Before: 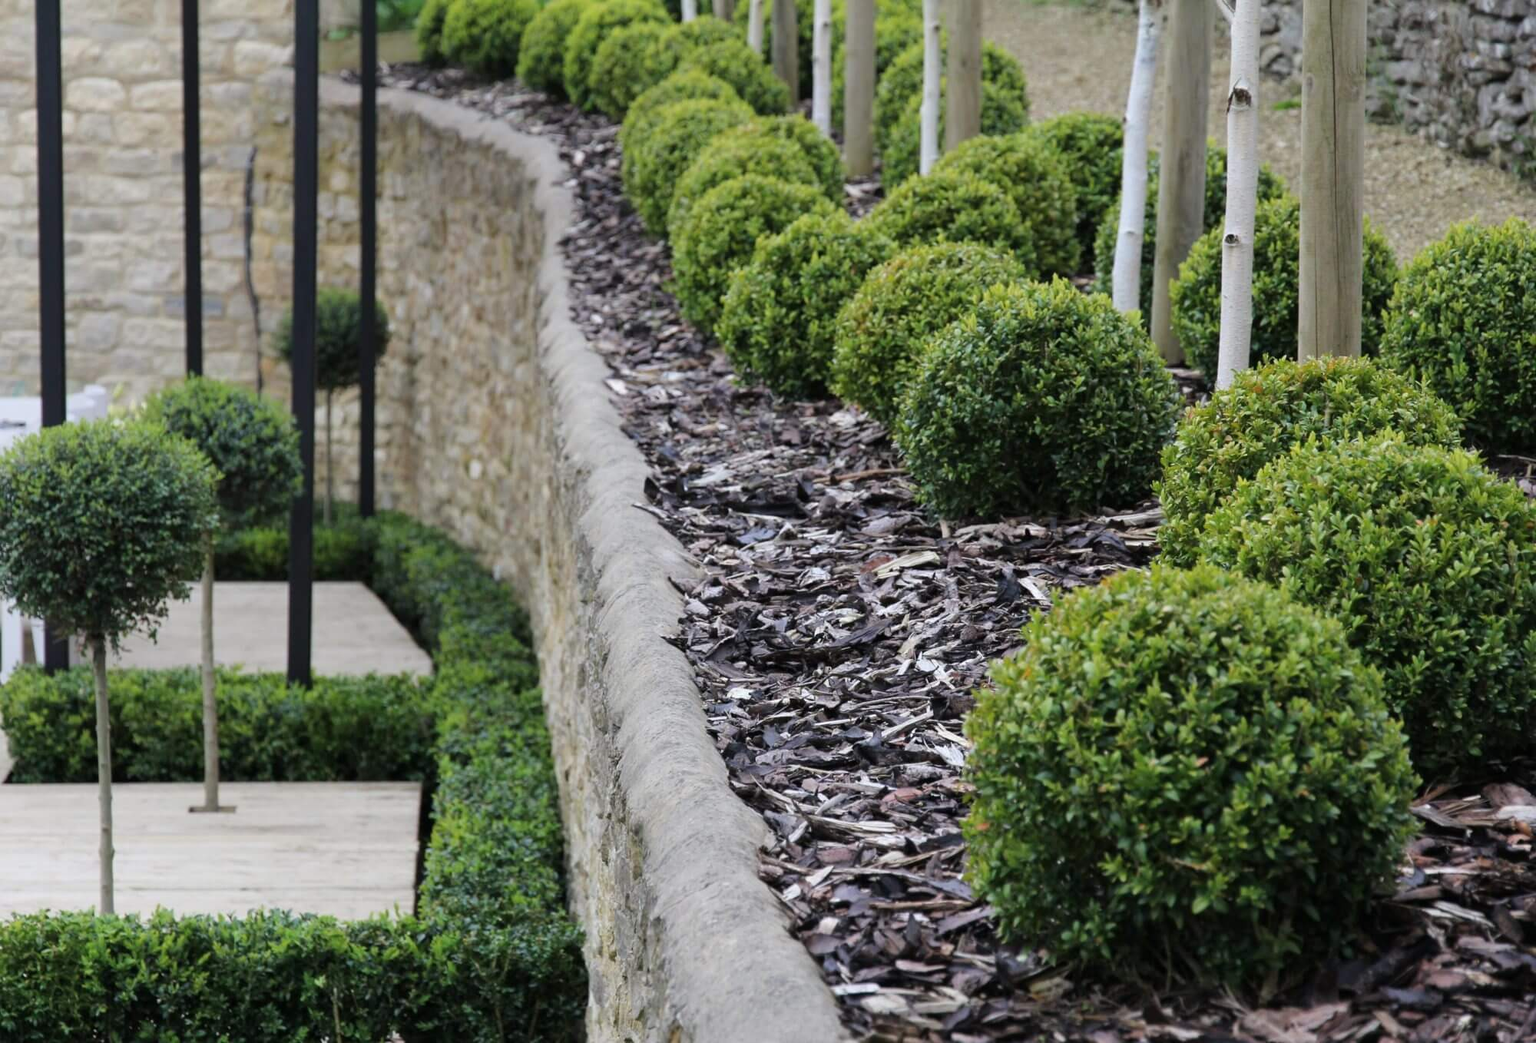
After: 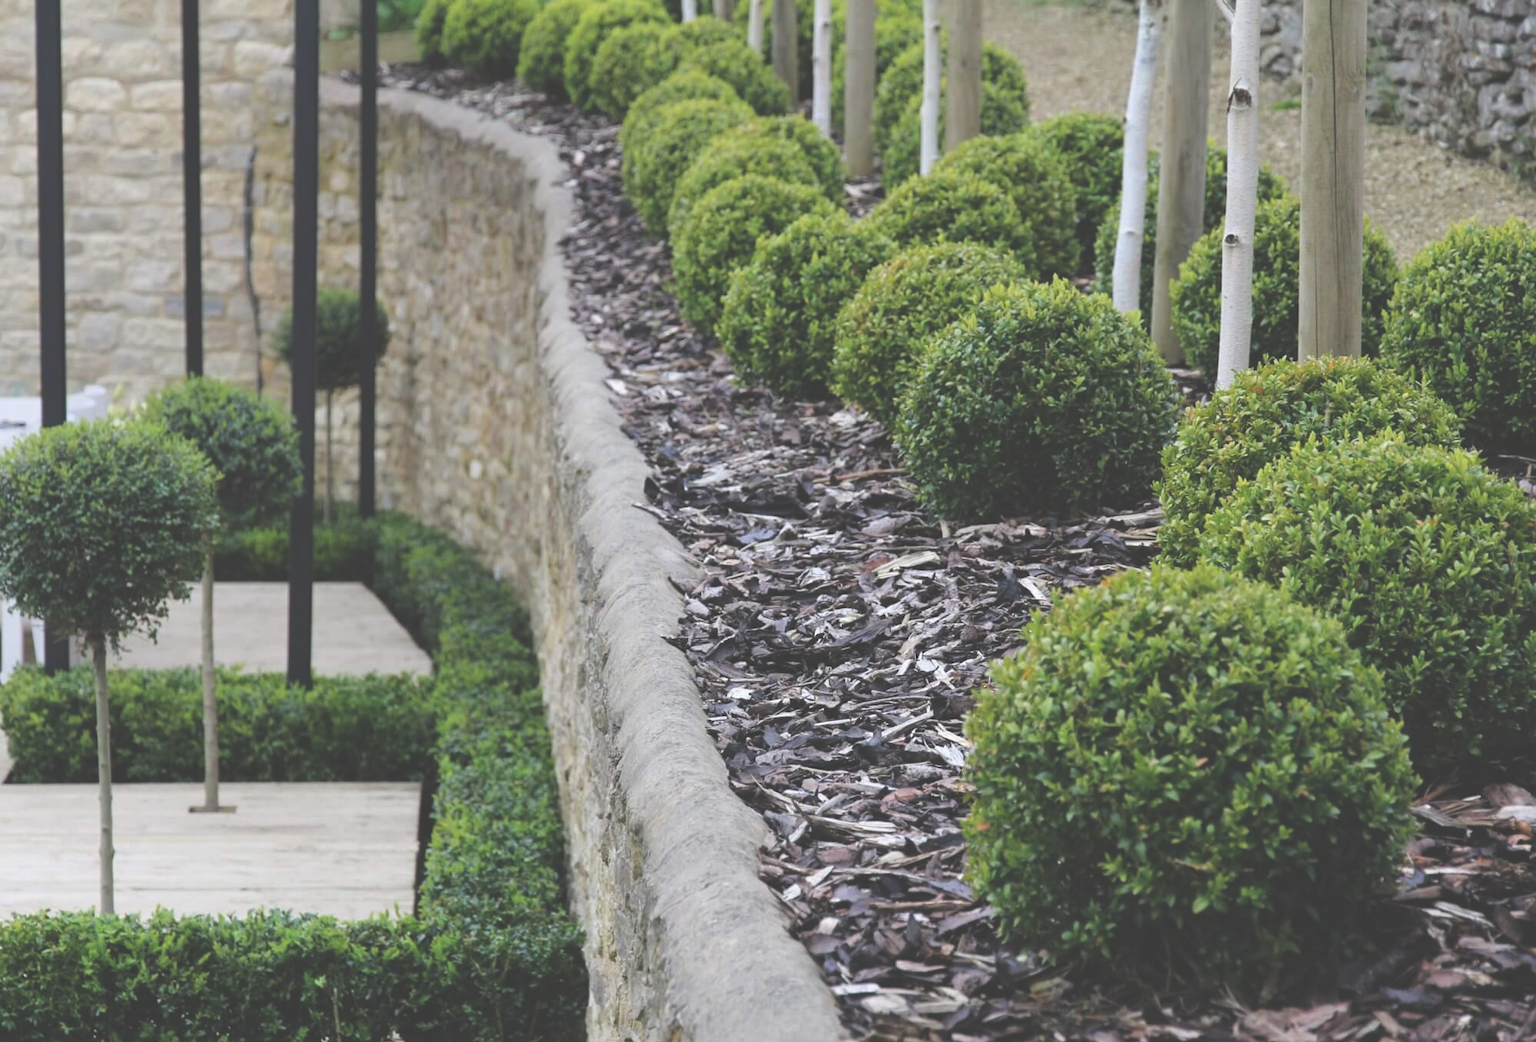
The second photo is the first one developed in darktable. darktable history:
exposure: black level correction -0.042, exposure 0.063 EV, compensate exposure bias true, compensate highlight preservation false
